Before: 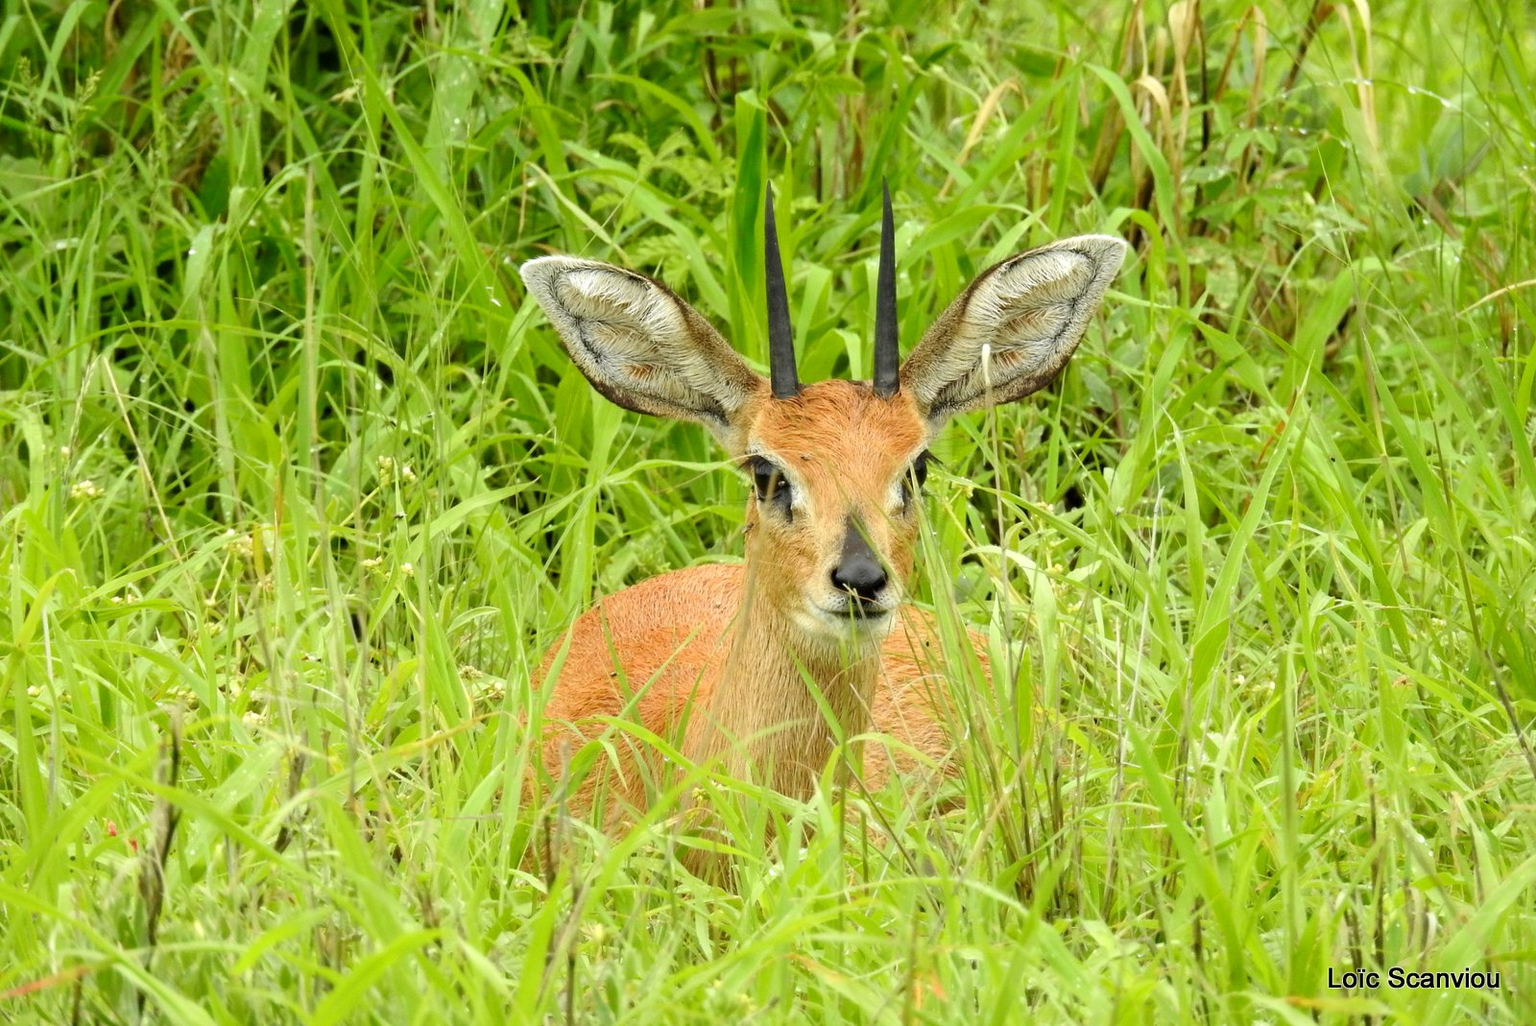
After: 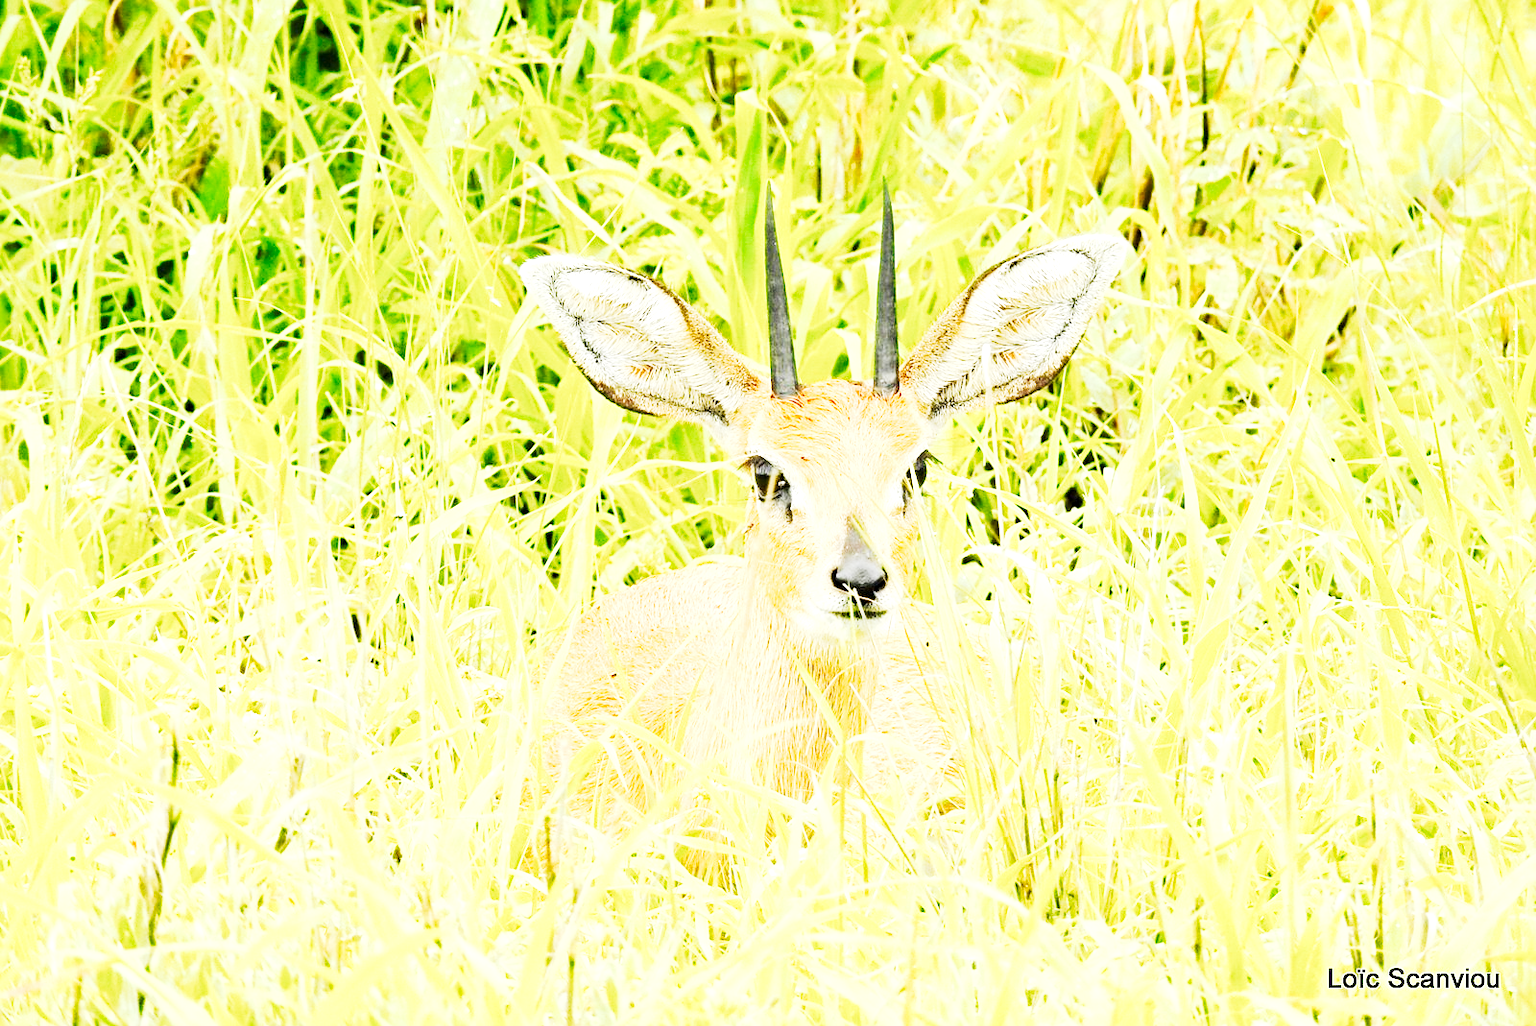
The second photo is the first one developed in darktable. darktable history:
exposure: exposure 0.95 EV, compensate highlight preservation false
tone curve: curves: ch0 [(0, 0) (0.003, 0.004) (0.011, 0.015) (0.025, 0.034) (0.044, 0.061) (0.069, 0.095) (0.1, 0.137) (0.136, 0.187) (0.177, 0.244) (0.224, 0.308) (0.277, 0.415) (0.335, 0.532) (0.399, 0.642) (0.468, 0.747) (0.543, 0.829) (0.623, 0.886) (0.709, 0.924) (0.801, 0.951) (0.898, 0.975) (1, 1)], preserve colors none
sharpen: radius 2.496, amount 0.324
